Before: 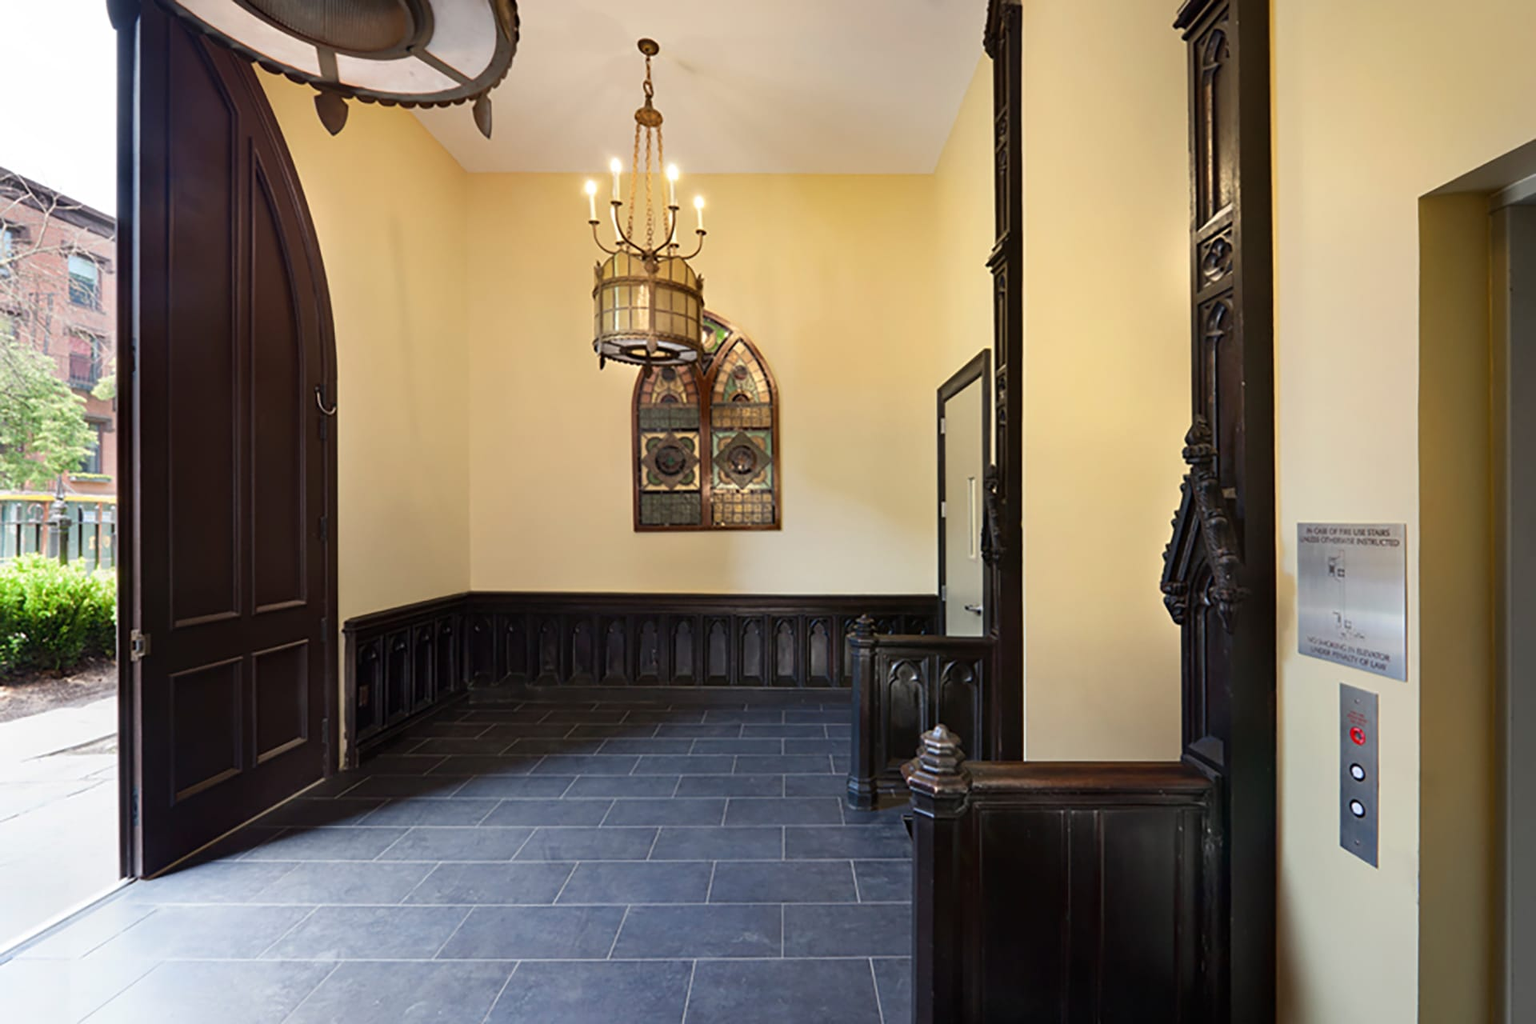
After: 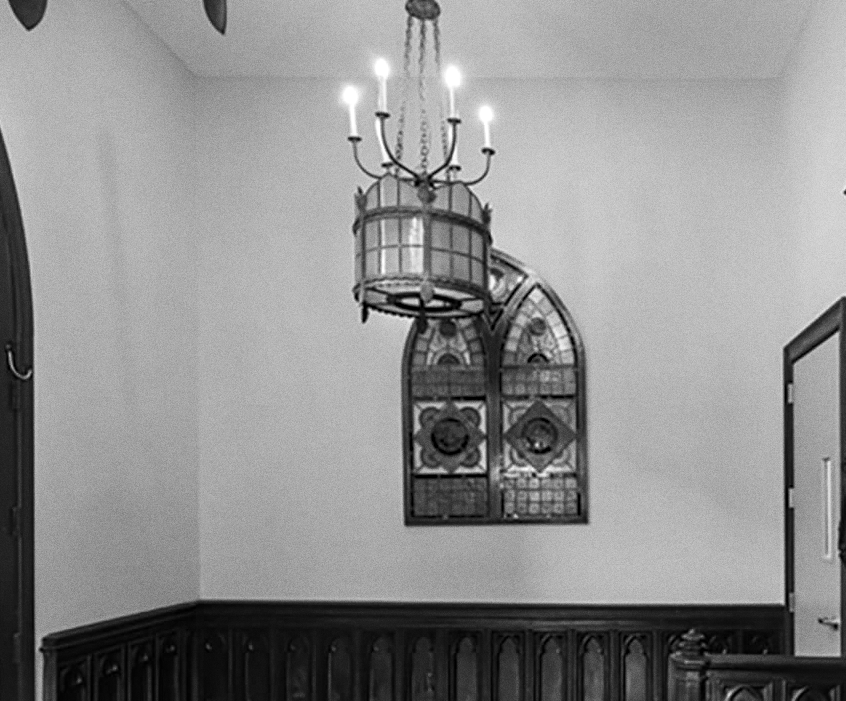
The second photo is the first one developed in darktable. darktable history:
color calibration: x 0.37, y 0.382, temperature 4313.32 K
crop: left 20.248%, top 10.86%, right 35.675%, bottom 34.321%
local contrast: detail 130%
monochrome: a 30.25, b 92.03
grain: coarseness 0.09 ISO
